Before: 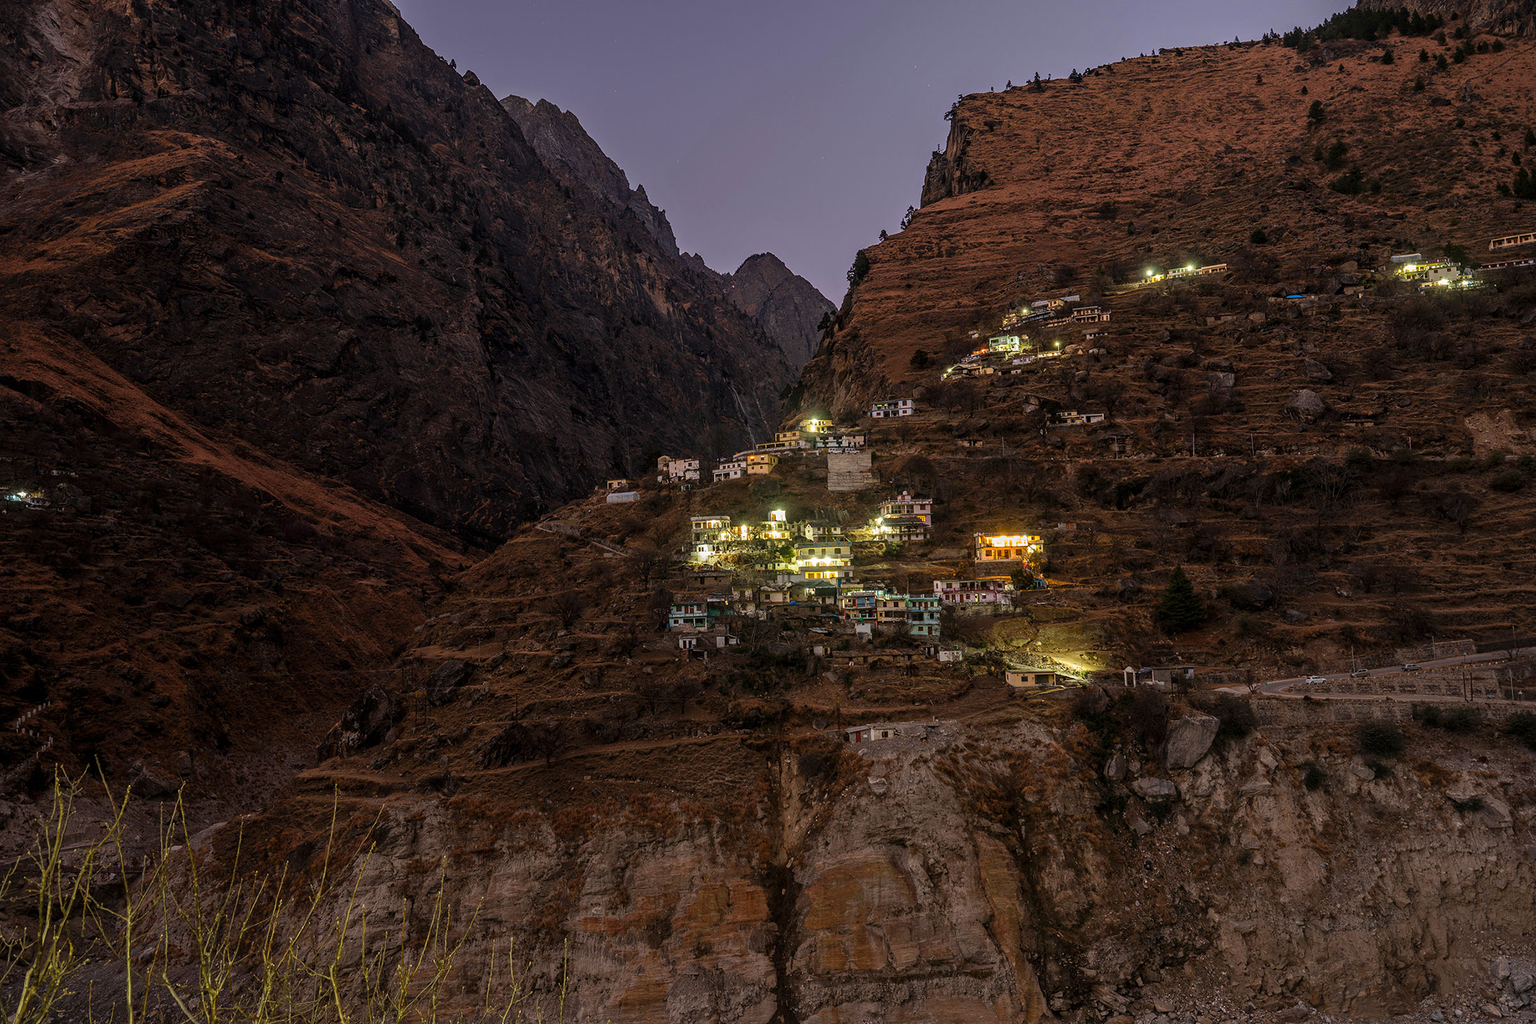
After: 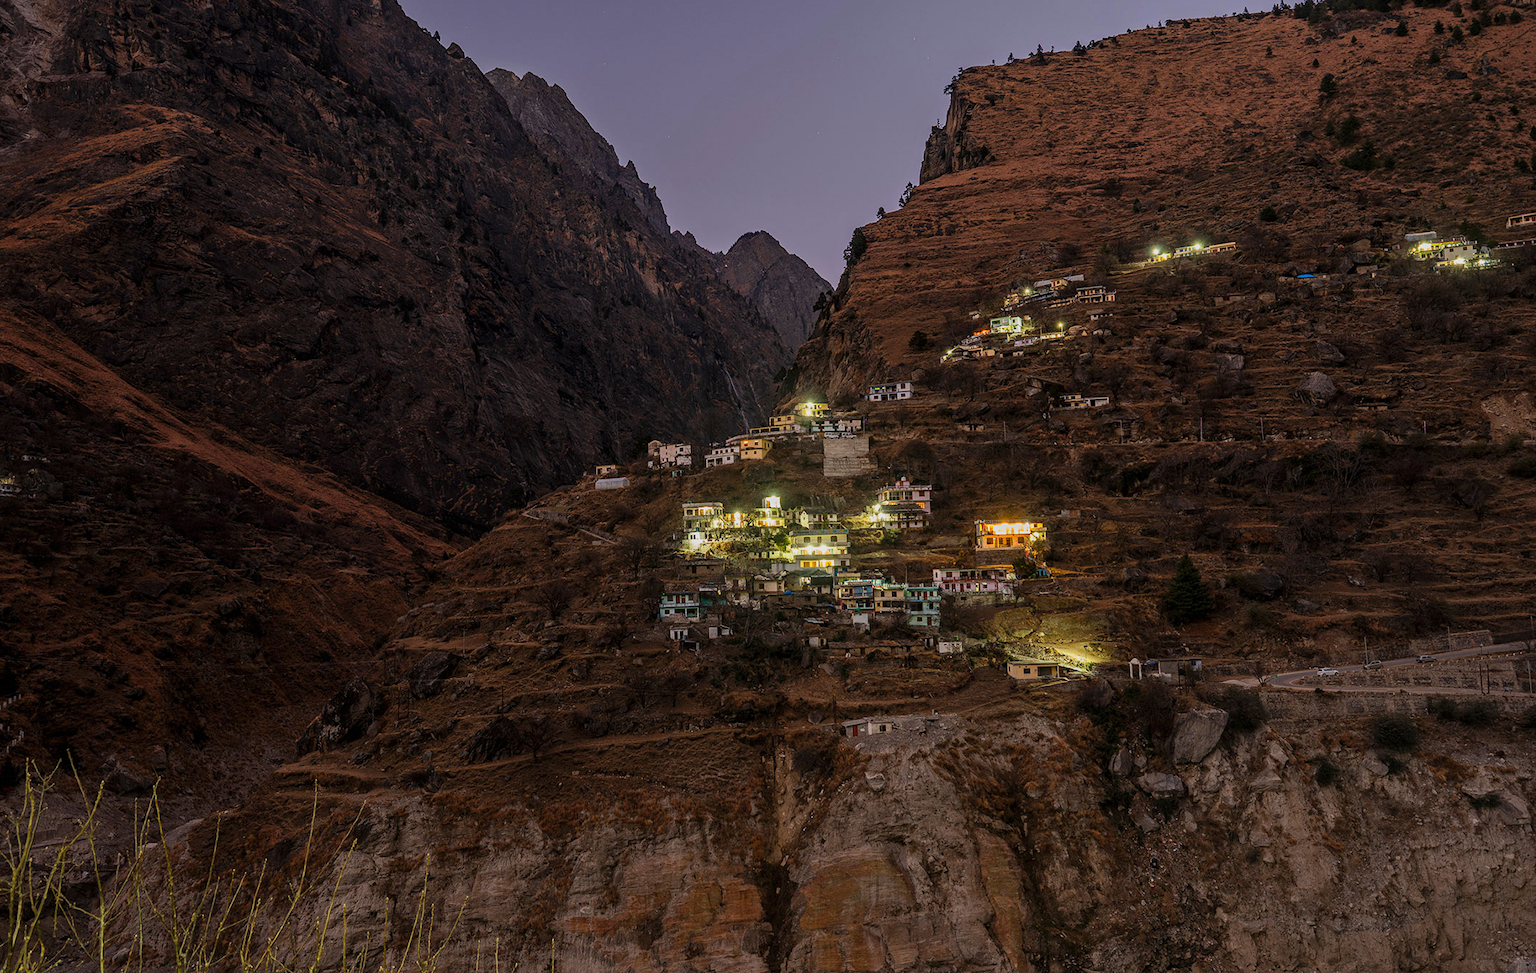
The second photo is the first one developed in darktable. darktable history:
tone equalizer: -8 EV -0.001 EV, -7 EV 0.003 EV, -6 EV -0.019 EV, -5 EV 0.013 EV, -4 EV -0.01 EV, -3 EV 0.026 EV, -2 EV -0.081 EV, -1 EV -0.29 EV, +0 EV -0.599 EV, edges refinement/feathering 500, mask exposure compensation -1.57 EV, preserve details no
crop: left 1.973%, top 2.891%, right 1.137%, bottom 4.954%
